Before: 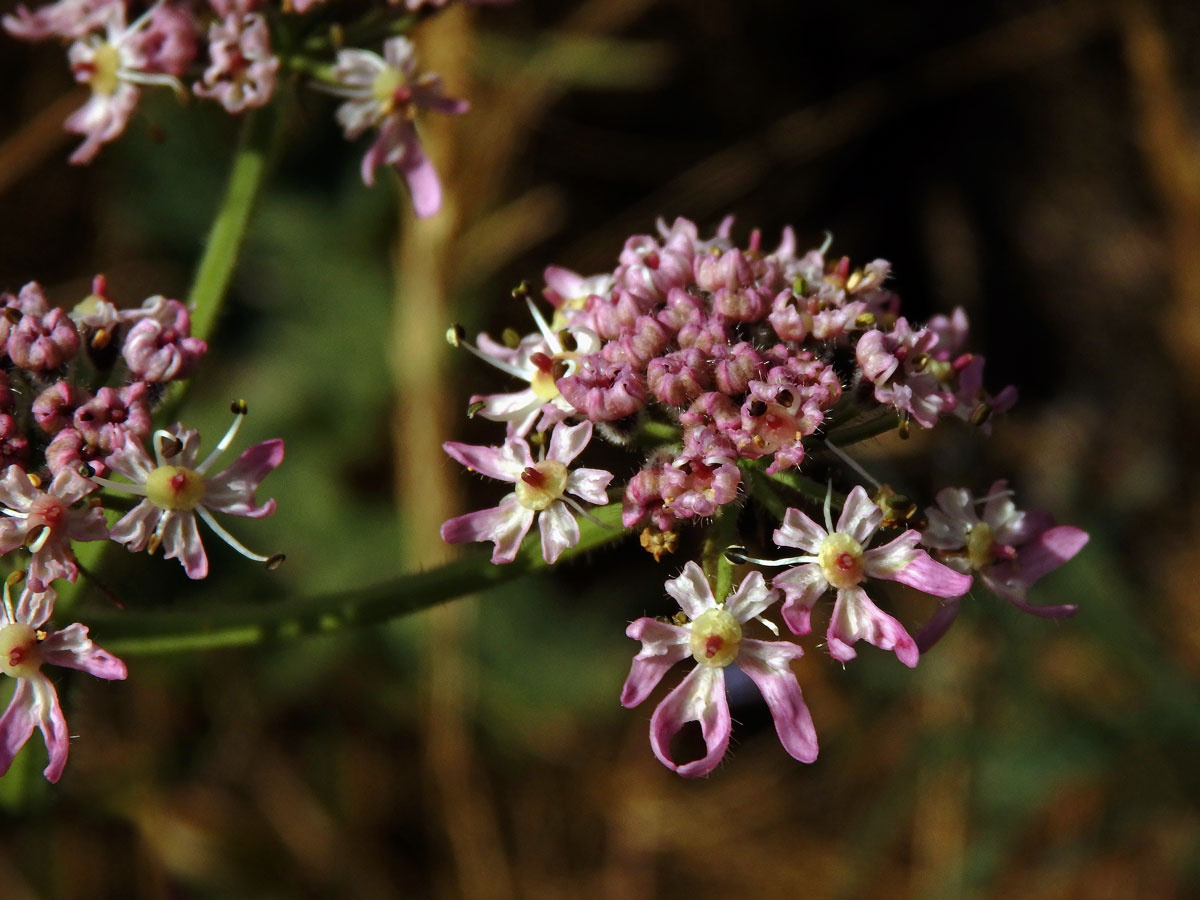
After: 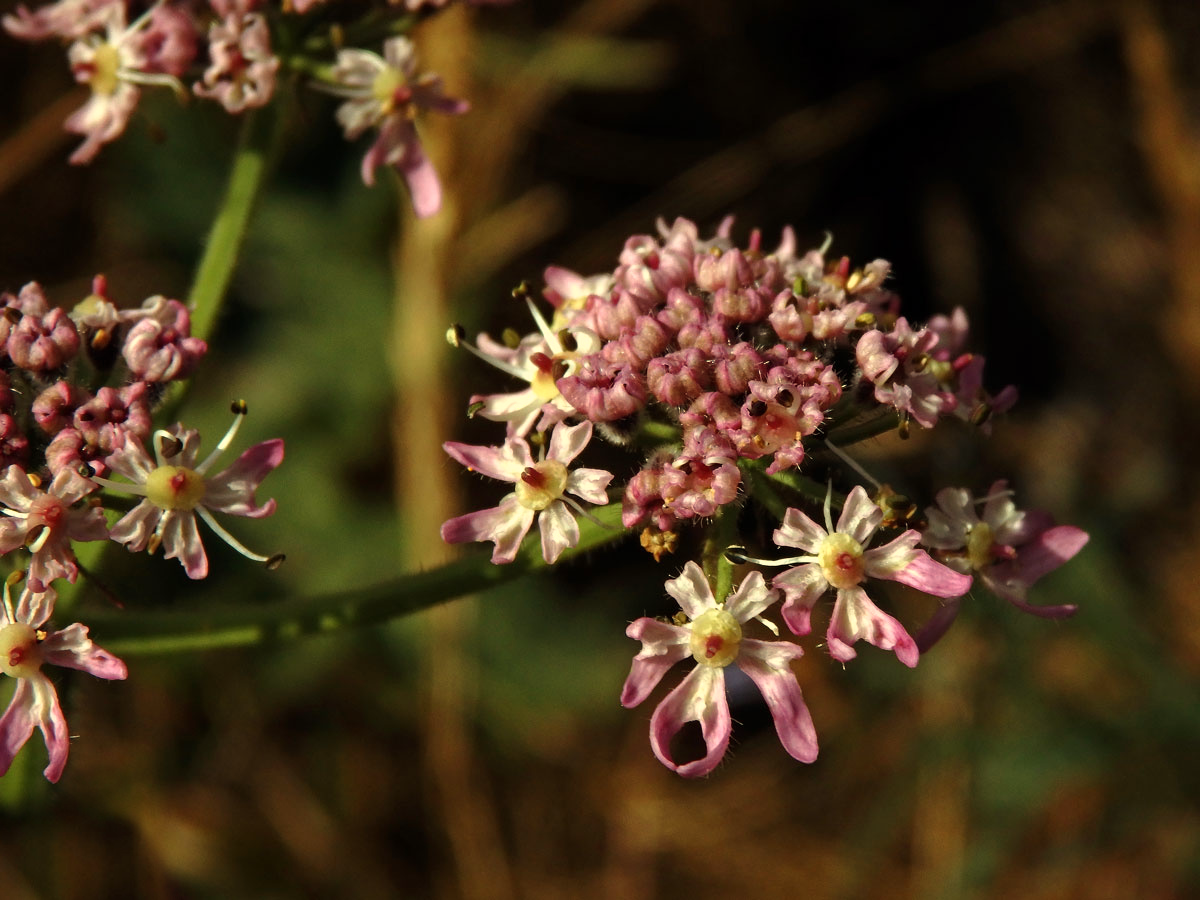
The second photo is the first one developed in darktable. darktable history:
white balance: red 1.08, blue 0.791
shadows and highlights: shadows 0, highlights 40
